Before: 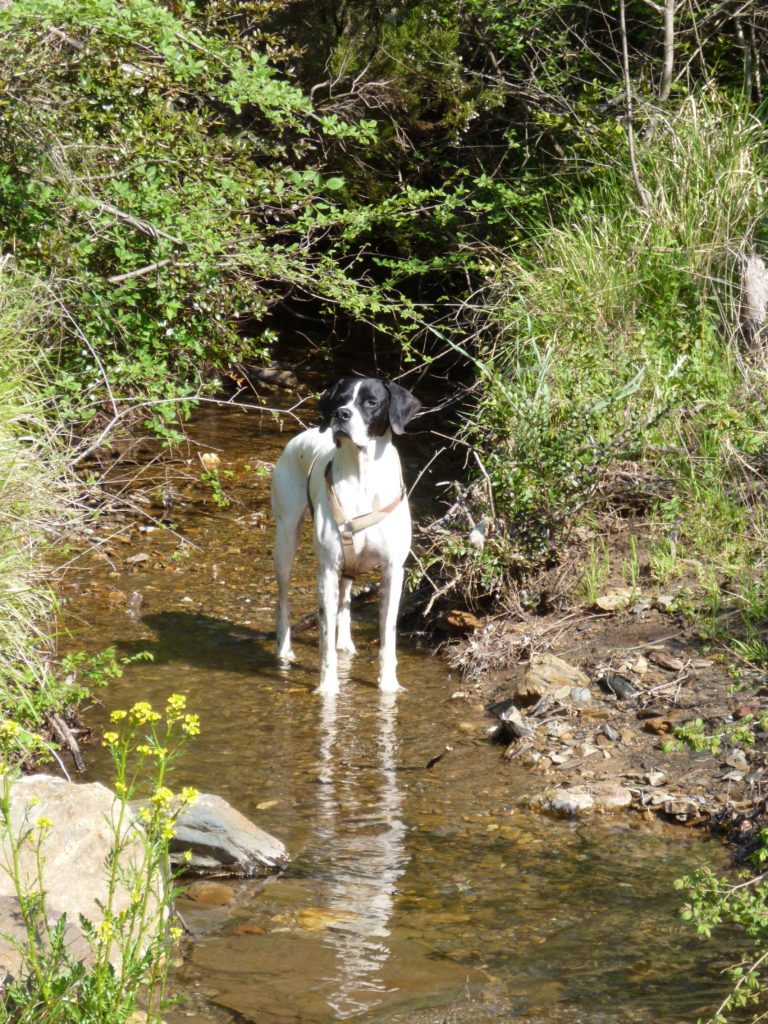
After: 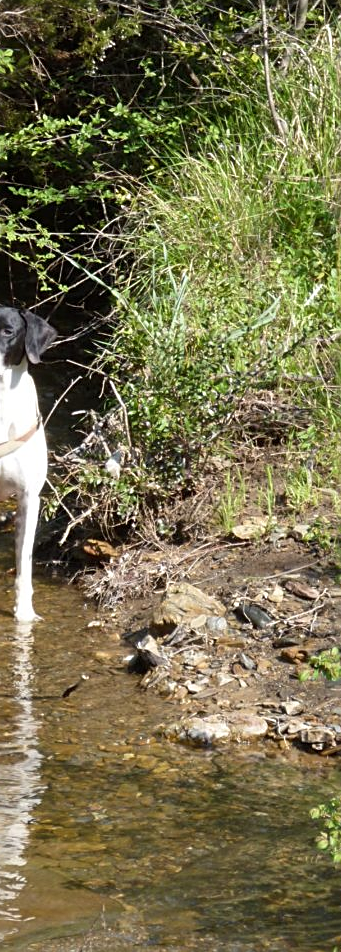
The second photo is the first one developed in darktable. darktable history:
sharpen: amount 0.478
crop: left 47.469%, top 6.941%, right 8.073%
